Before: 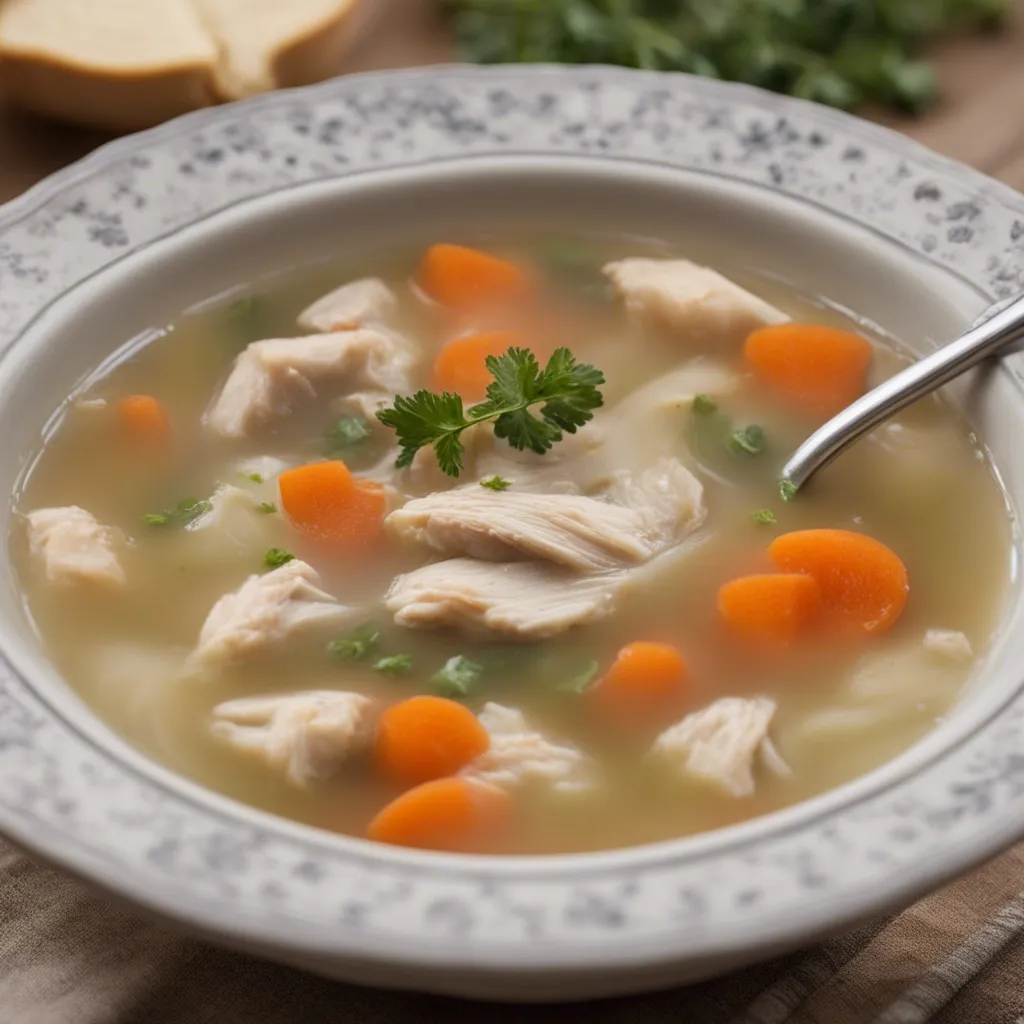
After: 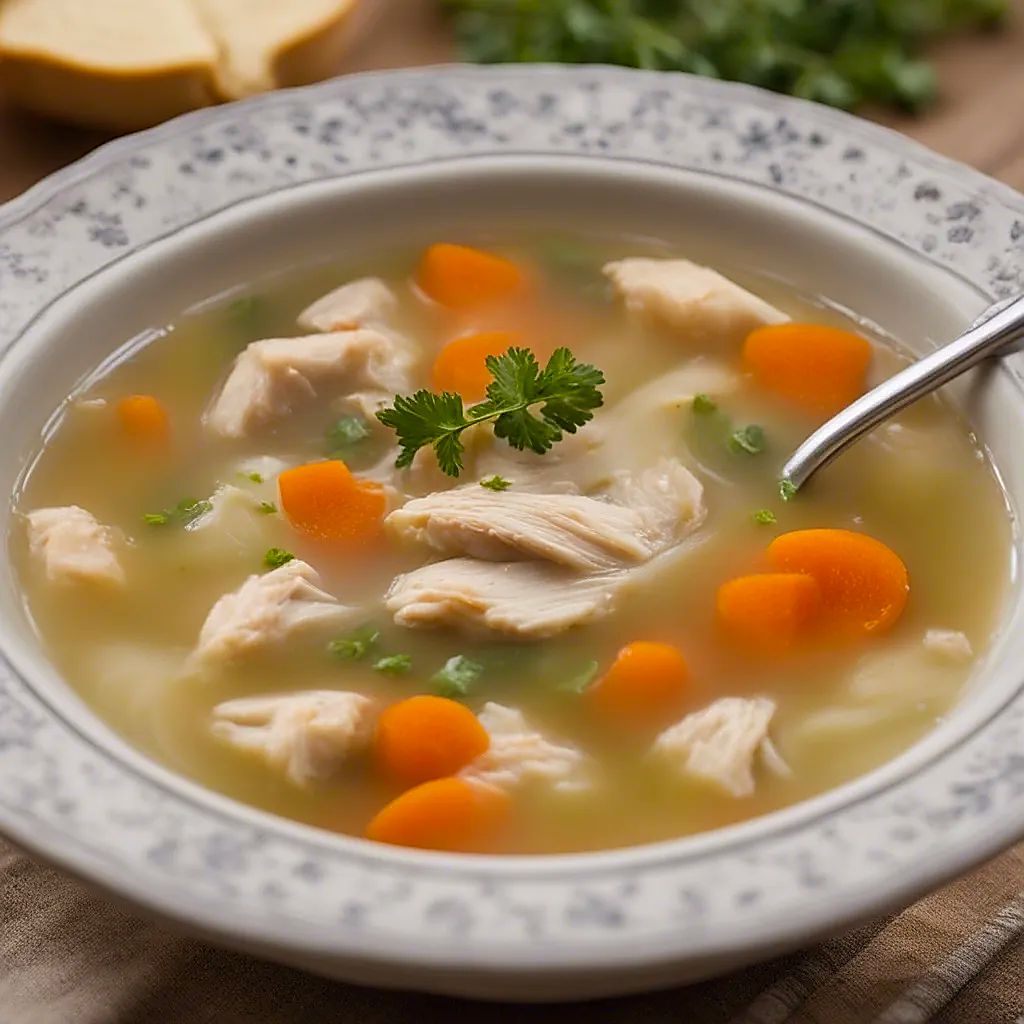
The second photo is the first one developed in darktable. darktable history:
levels: mode automatic
color balance rgb: perceptual saturation grading › global saturation 20%, global vibrance 20%
sharpen: radius 1.4, amount 1.25, threshold 0.7
